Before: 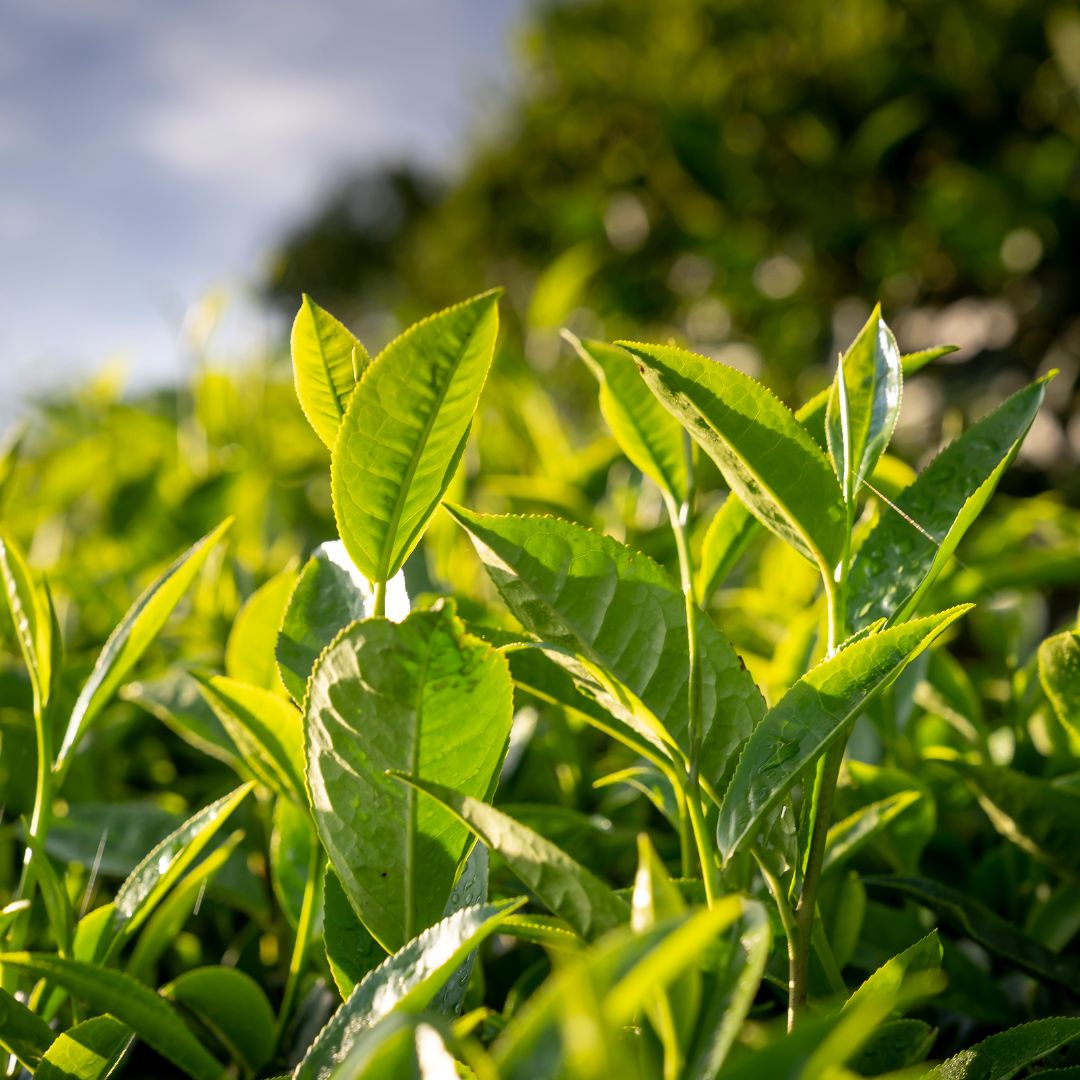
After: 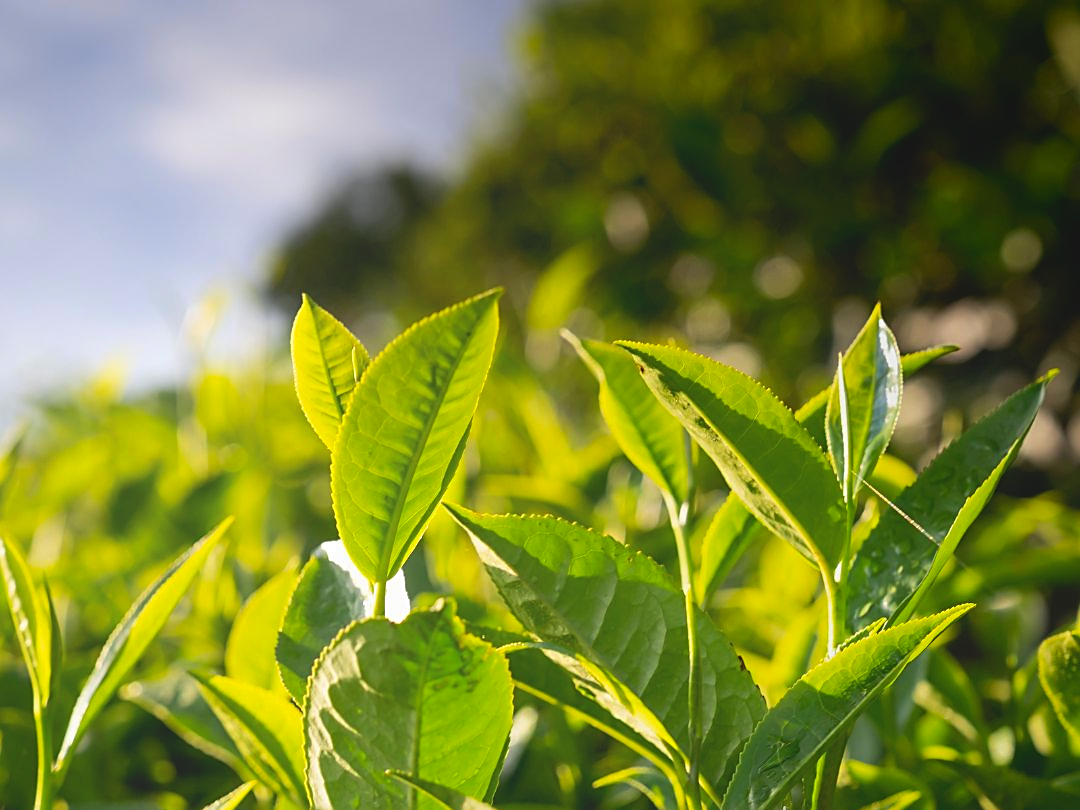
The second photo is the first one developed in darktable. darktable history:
crop: bottom 24.988%
sharpen: on, module defaults
tone equalizer: -8 EV -0.417 EV, -7 EV -0.389 EV, -6 EV -0.333 EV, -5 EV -0.222 EV, -3 EV 0.222 EV, -2 EV 0.333 EV, -1 EV 0.389 EV, +0 EV 0.417 EV, edges refinement/feathering 500, mask exposure compensation -1.57 EV, preserve details no
local contrast: detail 69%
